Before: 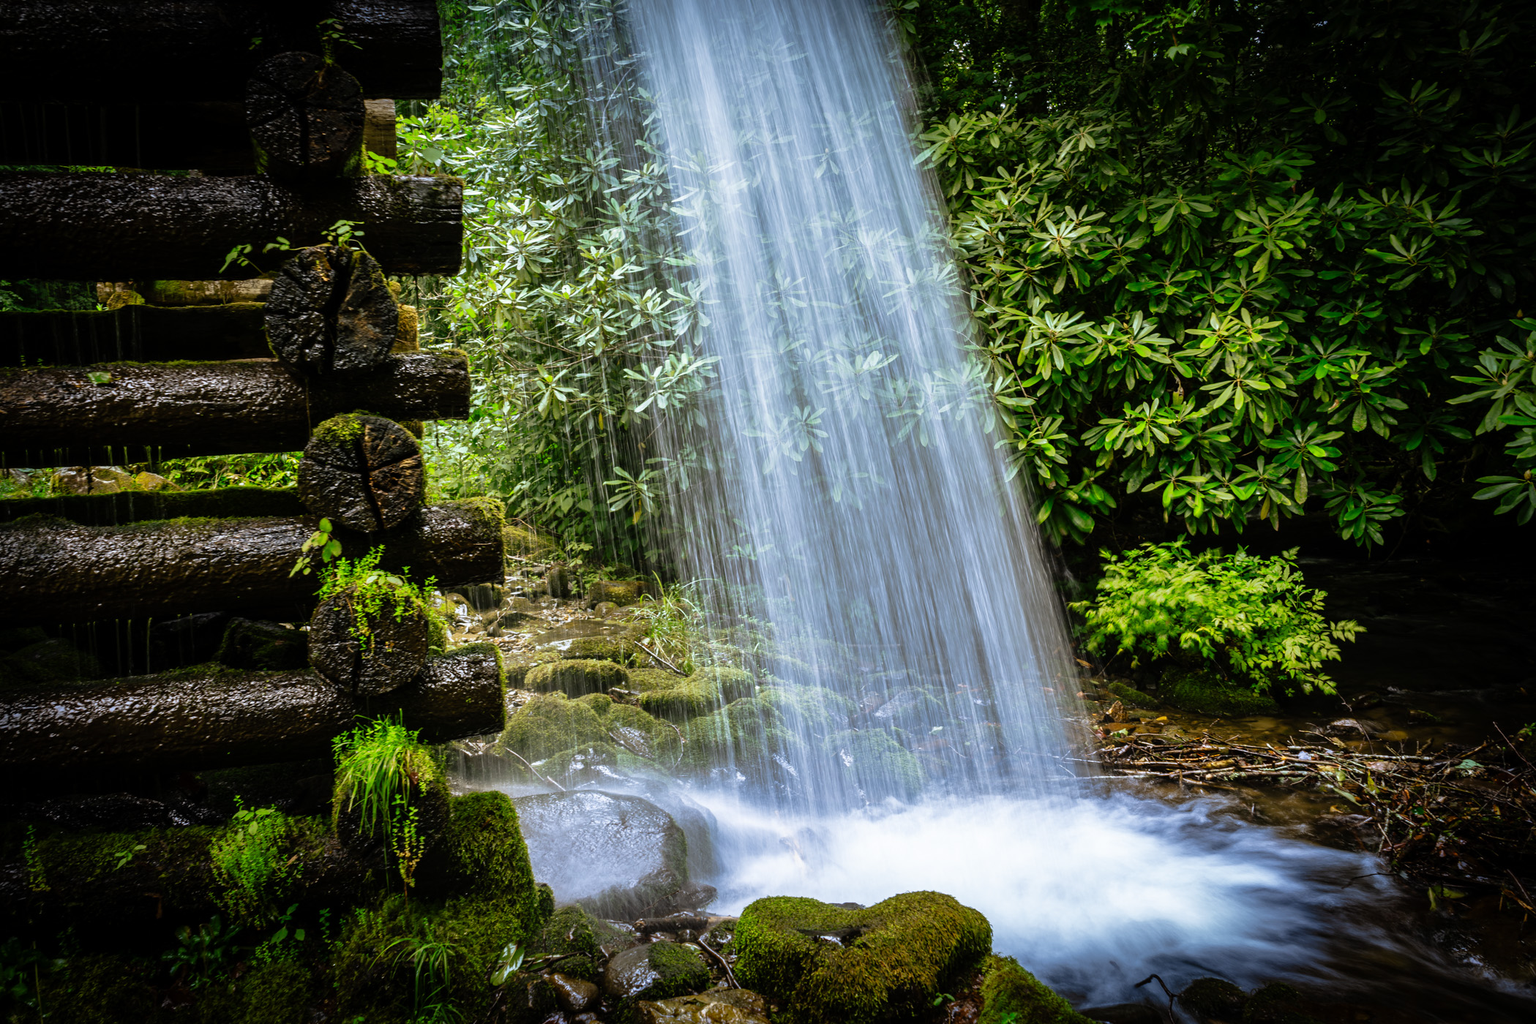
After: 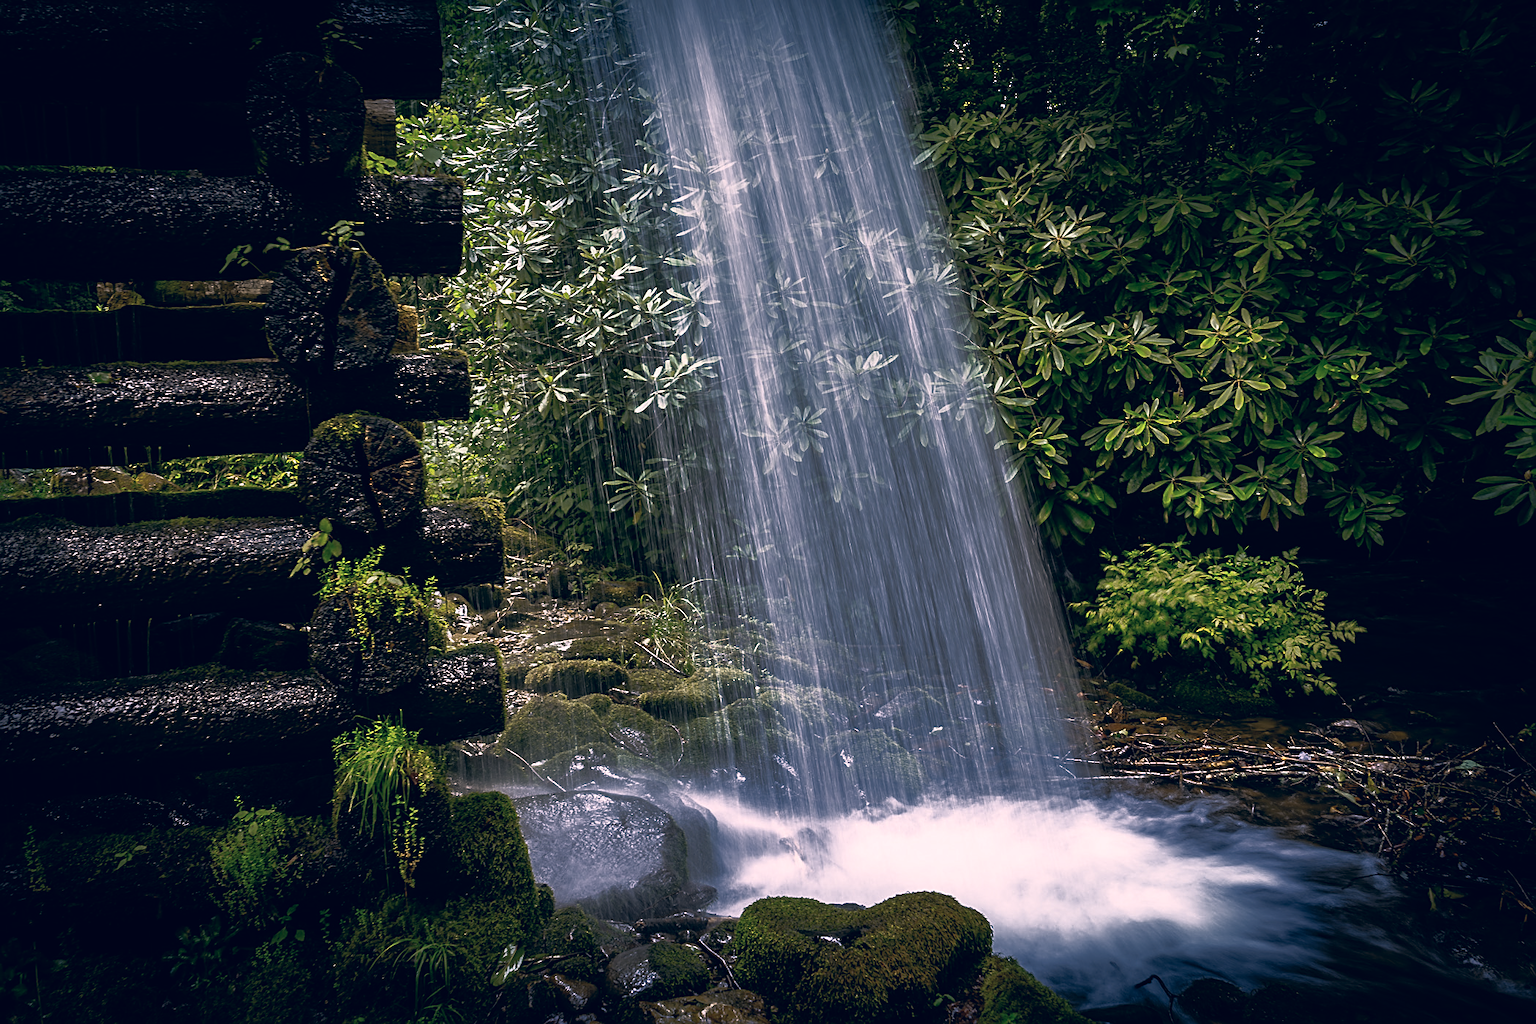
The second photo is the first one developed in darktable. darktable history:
color correction: highlights a* 14.46, highlights b* 5.85, shadows a* -5.53, shadows b* -15.24, saturation 0.85
sharpen: on, module defaults
base curve: curves: ch0 [(0, 0) (0.564, 0.291) (0.802, 0.731) (1, 1)]
